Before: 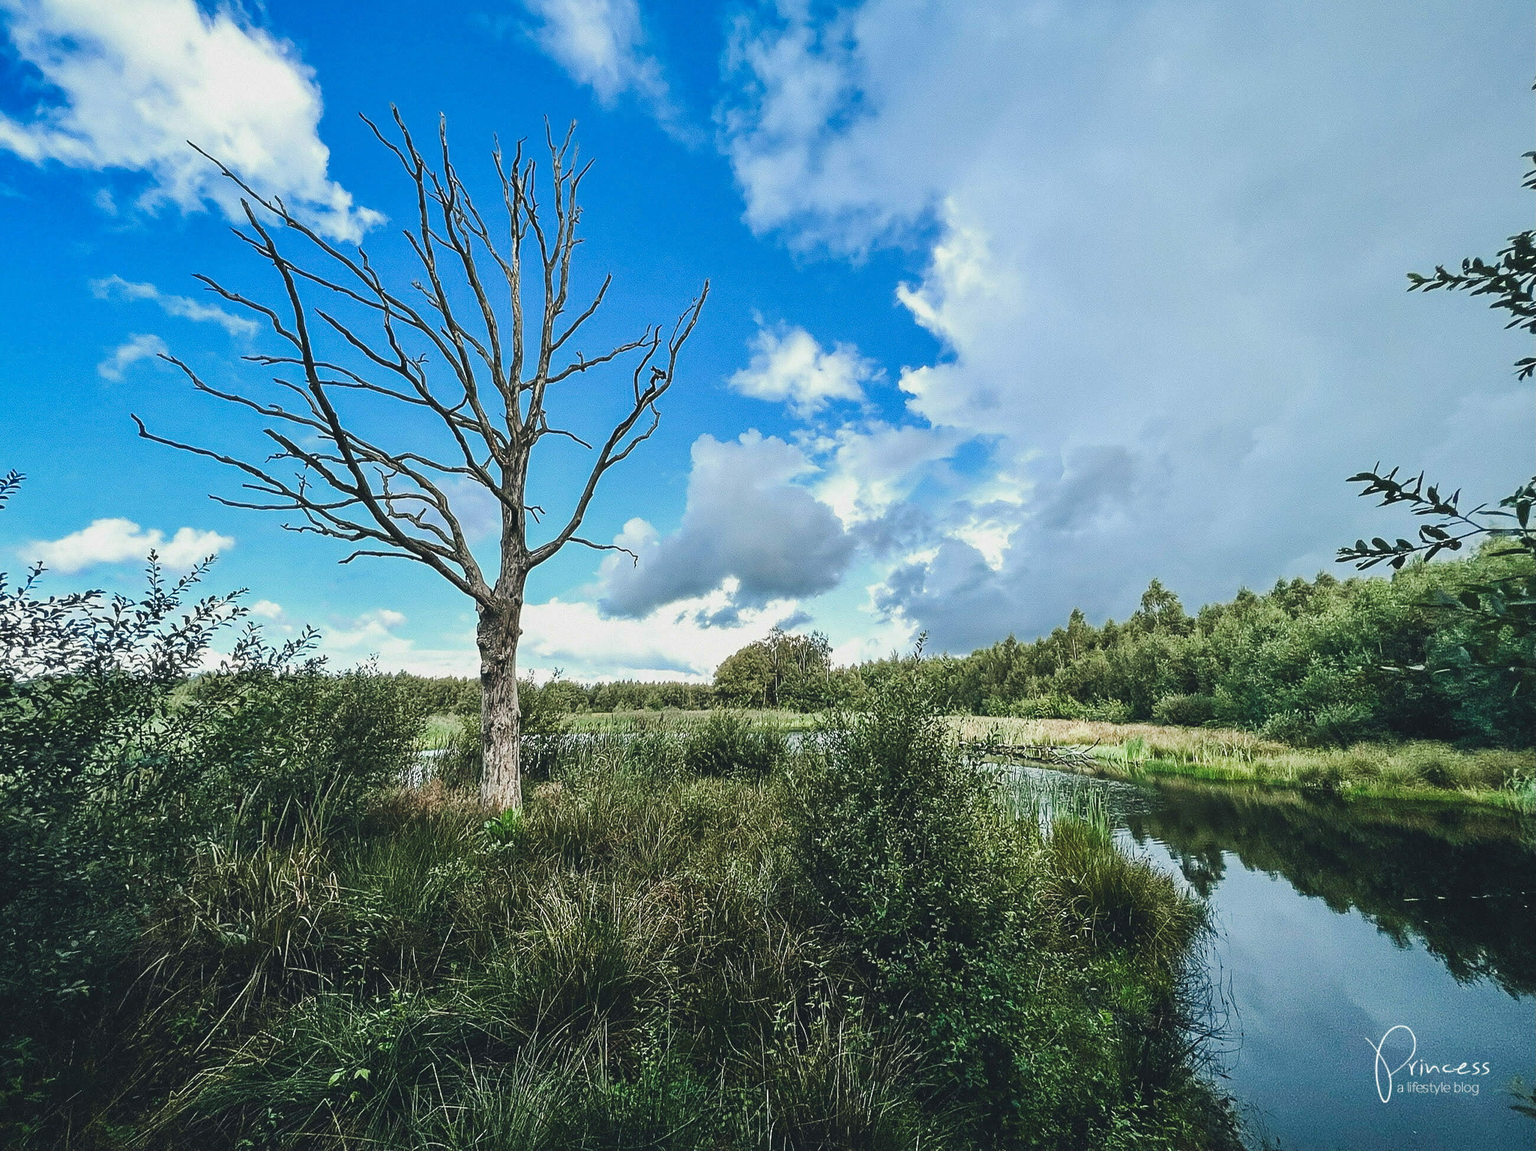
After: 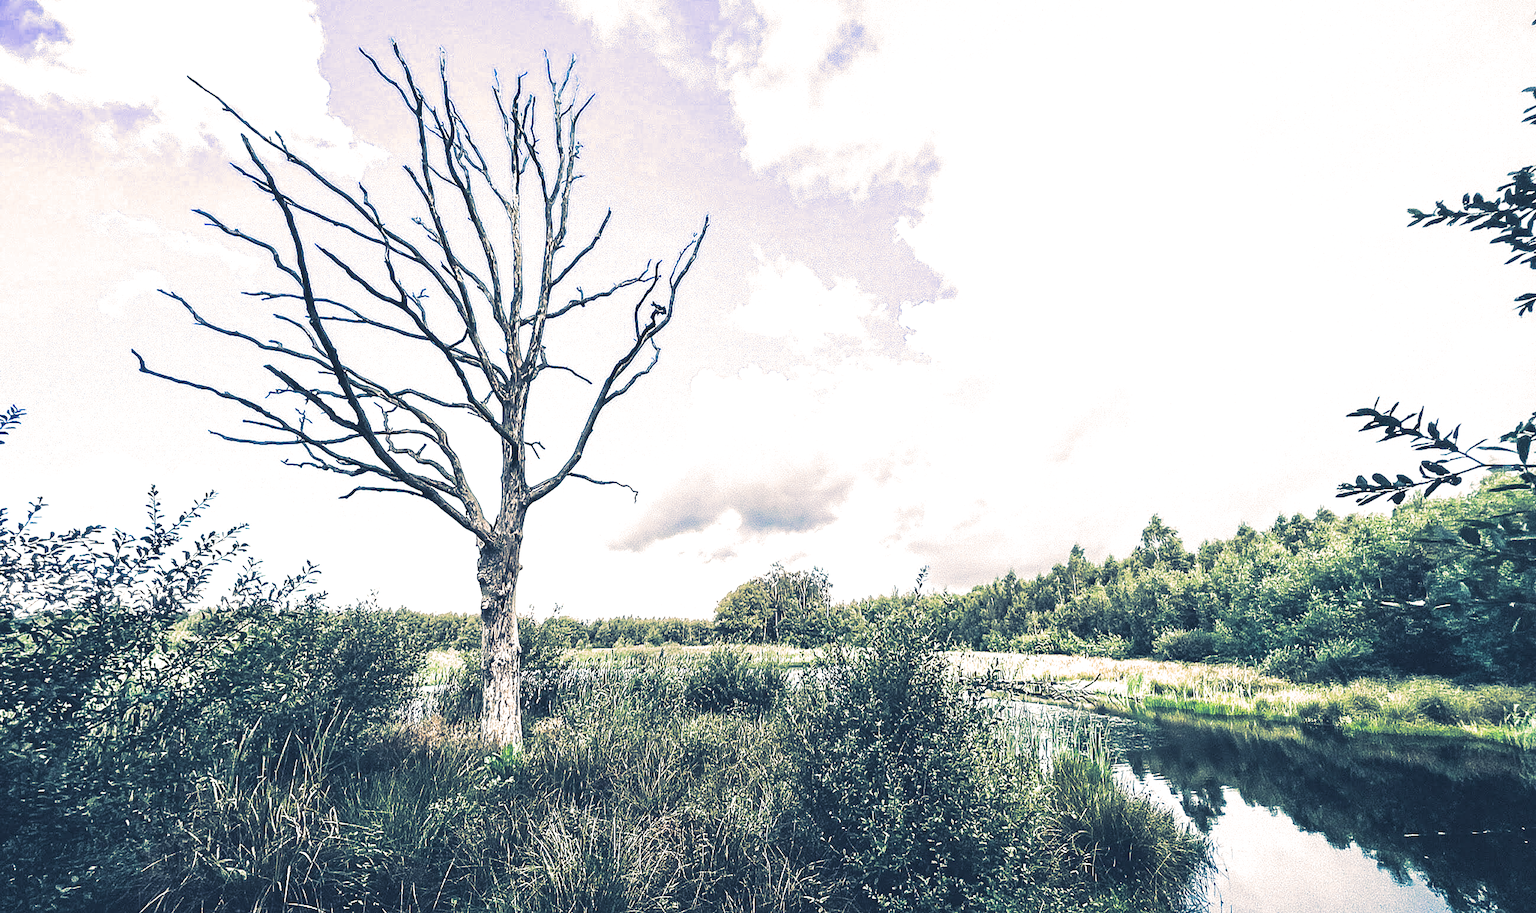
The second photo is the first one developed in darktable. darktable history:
split-toning: shadows › hue 226.8°, shadows › saturation 0.56, highlights › hue 28.8°, balance -40, compress 0%
exposure: black level correction 0, exposure 1.2 EV, compensate highlight preservation false
crop and rotate: top 5.667%, bottom 14.937%
